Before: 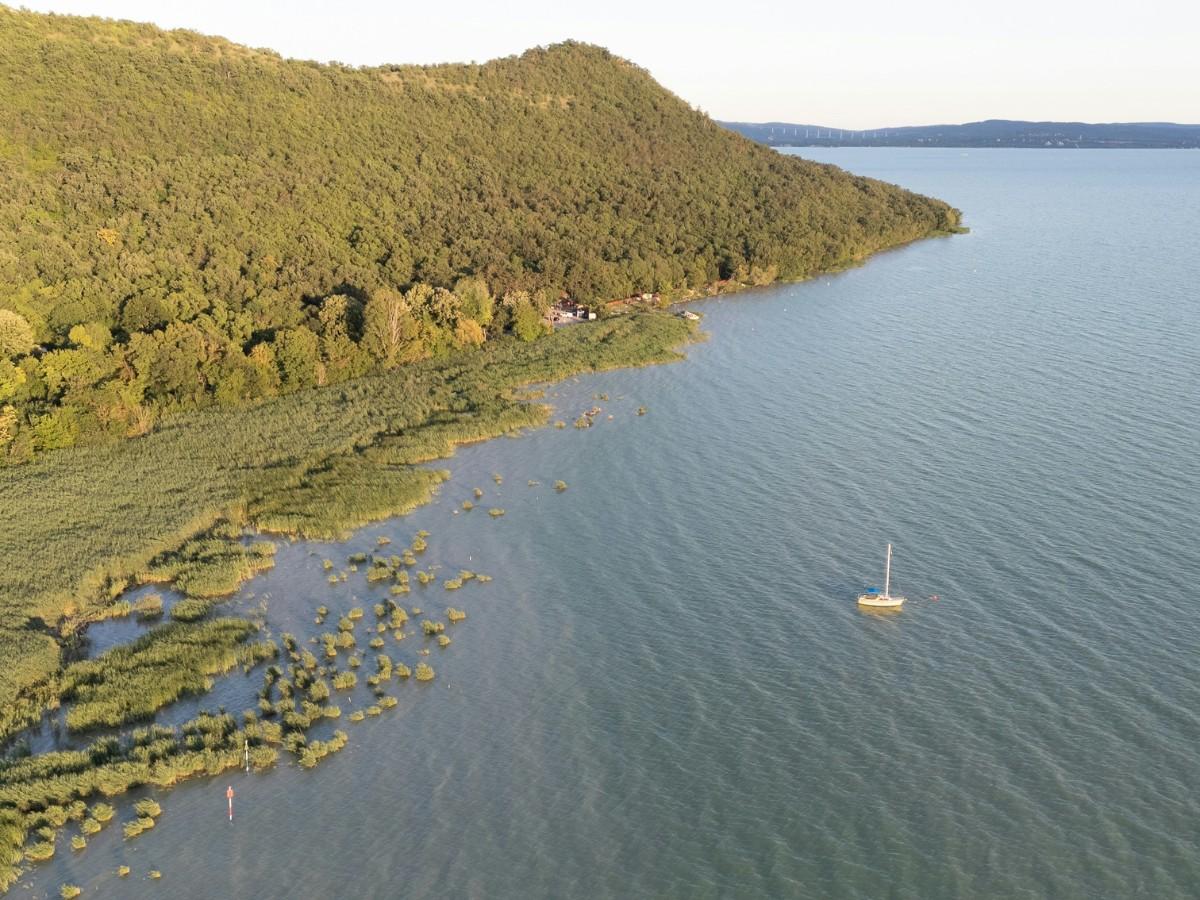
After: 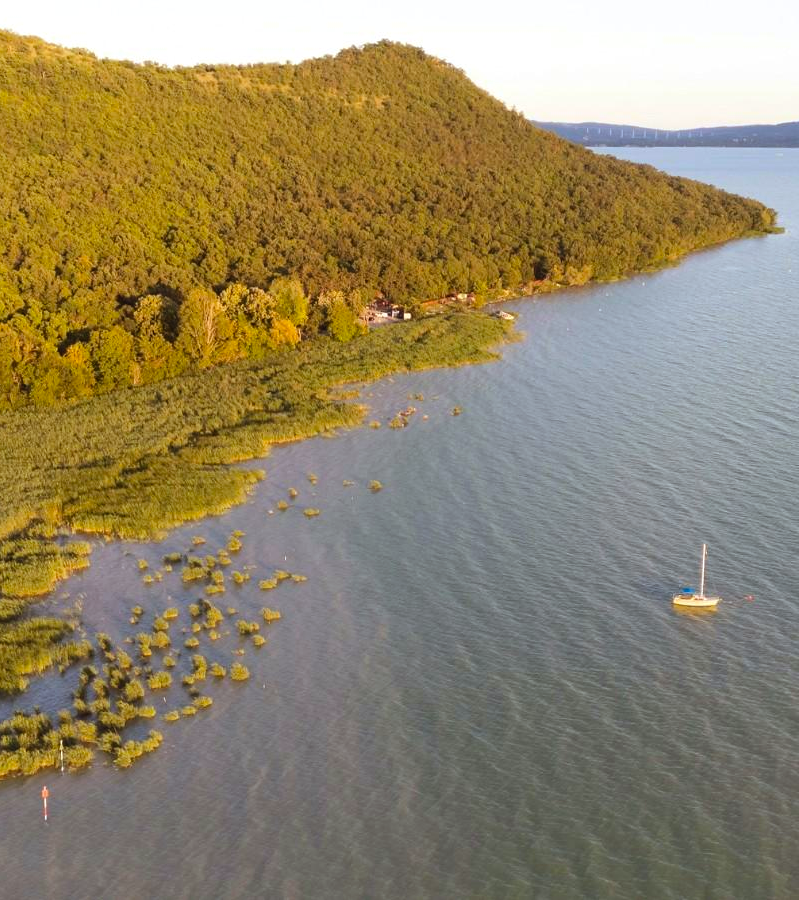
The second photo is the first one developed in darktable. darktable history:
rgb levels: mode RGB, independent channels, levels [[0, 0.5, 1], [0, 0.521, 1], [0, 0.536, 1]]
exposure: black level correction -0.005, exposure 0.054 EV, compensate highlight preservation false
color balance rgb: perceptual saturation grading › global saturation 20%, global vibrance 20%
crop: left 15.419%, right 17.914%
